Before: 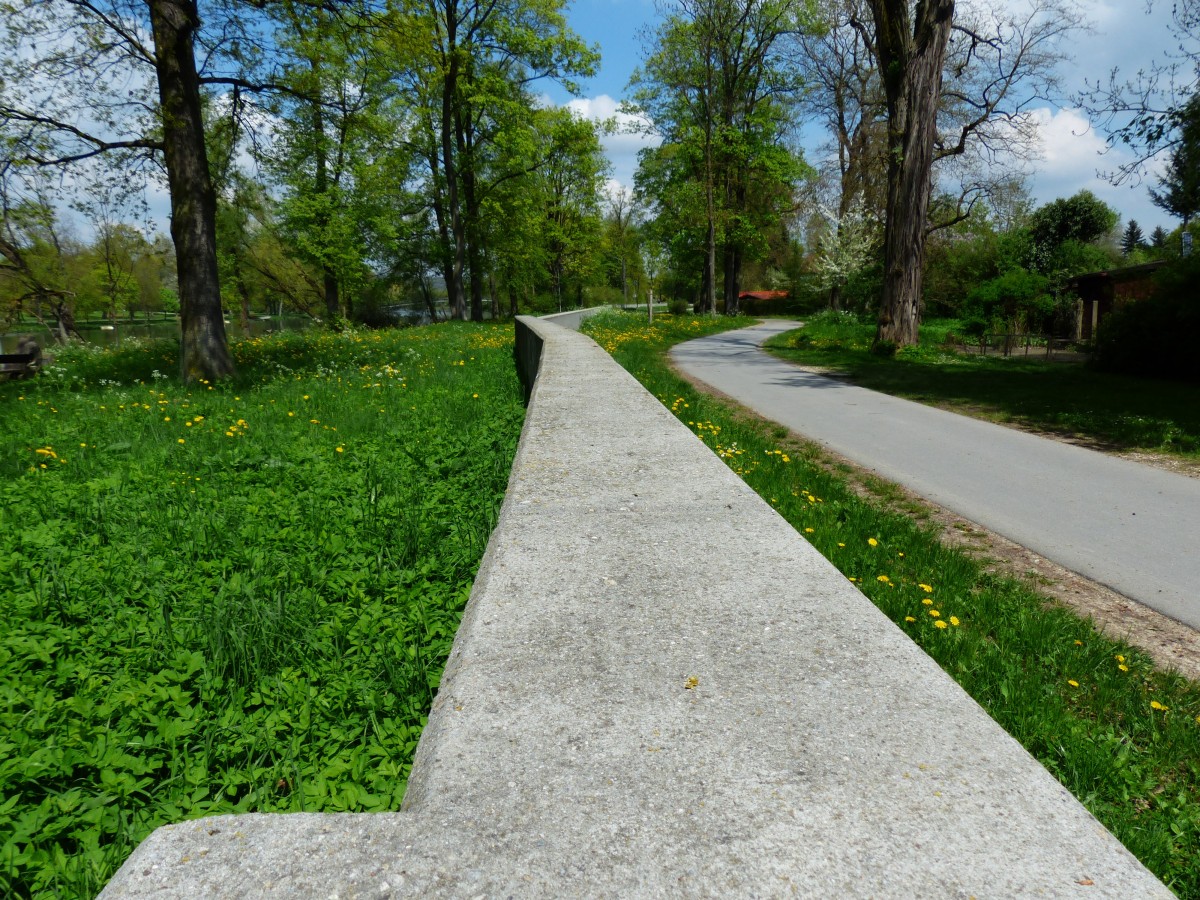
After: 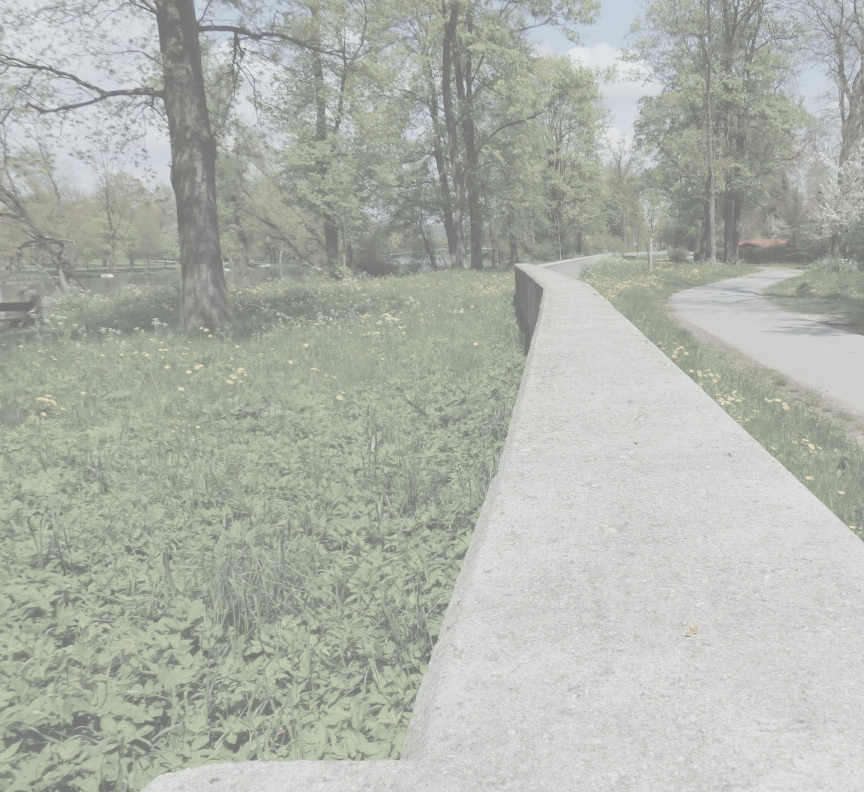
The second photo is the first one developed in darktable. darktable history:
crop: top 5.803%, right 27.864%, bottom 5.804%
contrast brightness saturation: contrast -0.32, brightness 0.75, saturation -0.78
